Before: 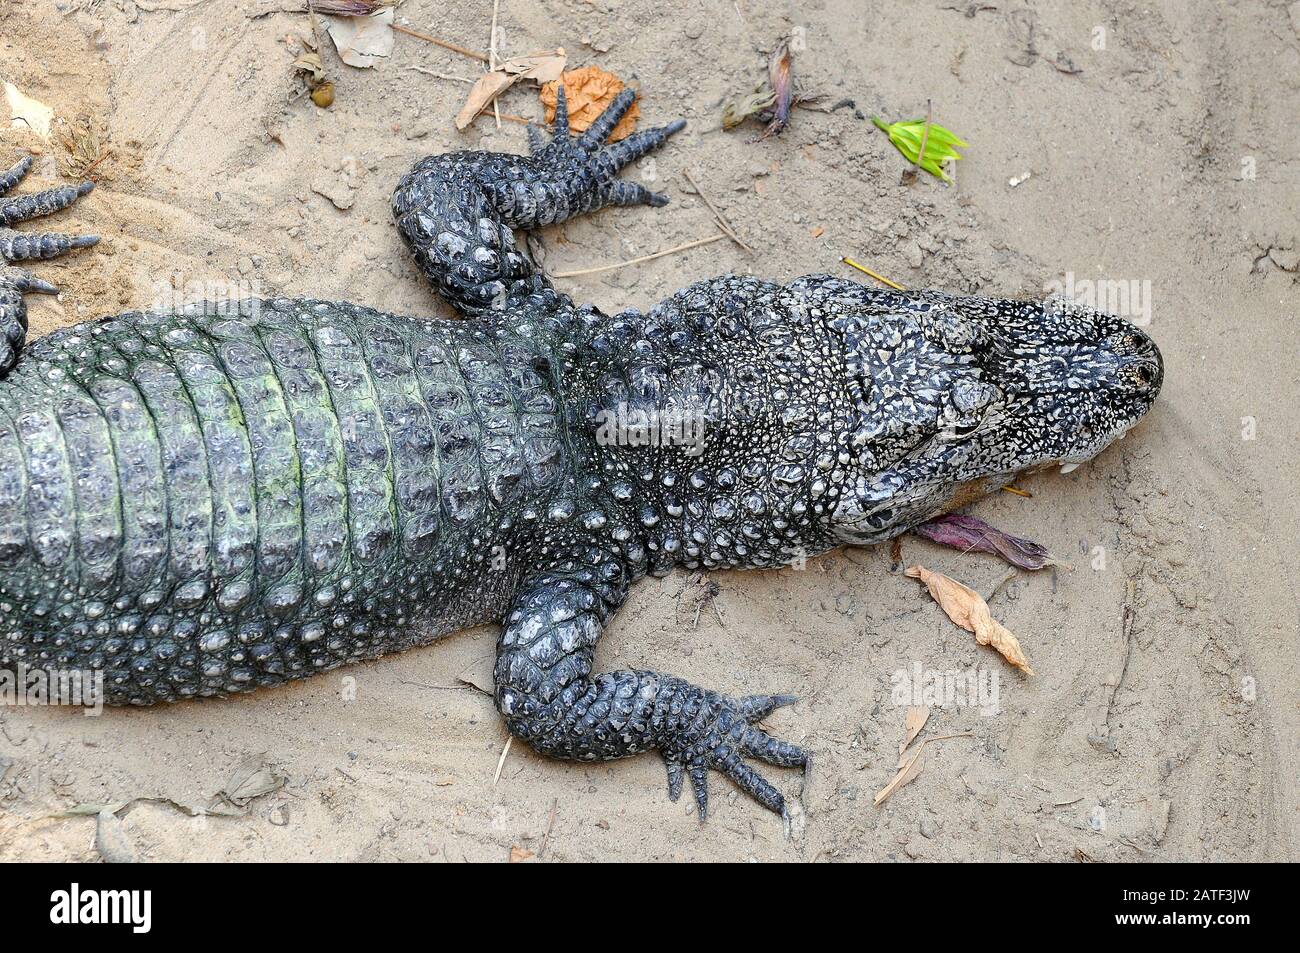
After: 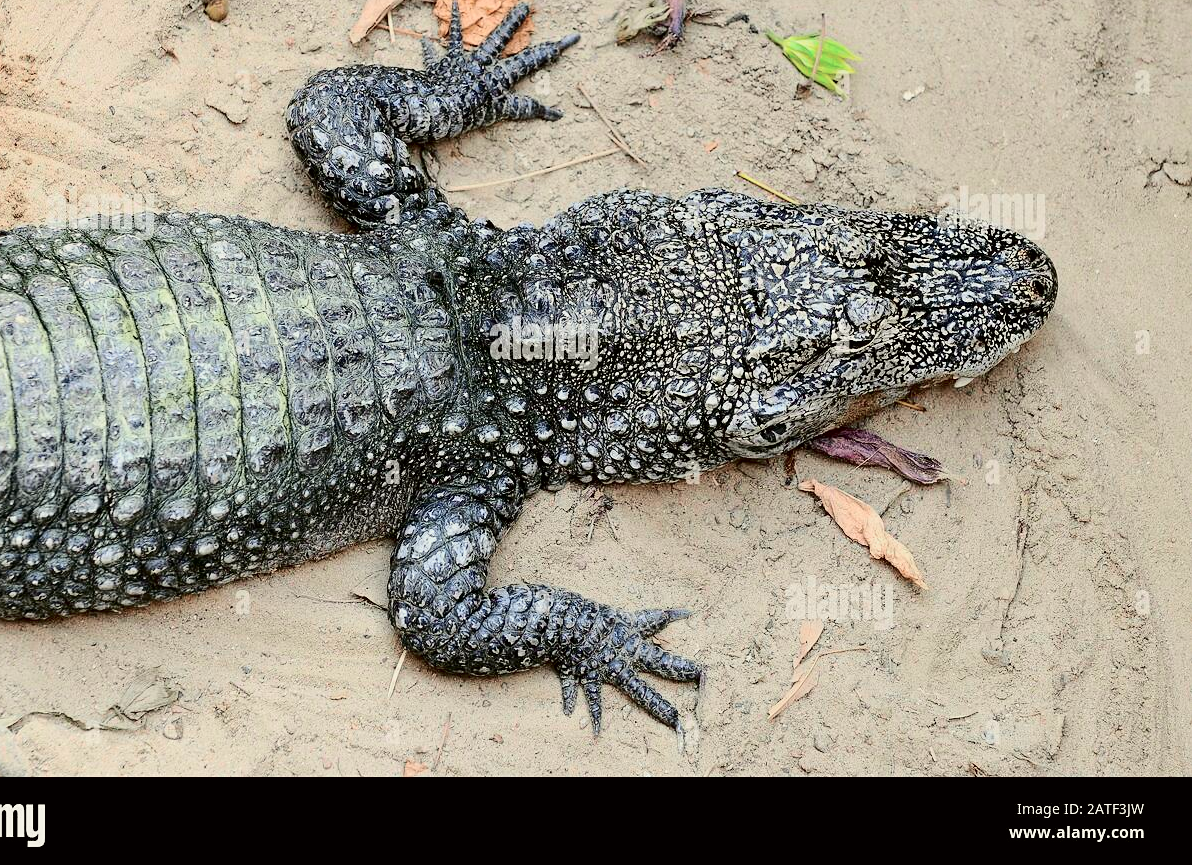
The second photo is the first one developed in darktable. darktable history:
crop and rotate: left 8.262%, top 9.226%
tone curve: curves: ch0 [(0, 0) (0.049, 0.01) (0.154, 0.081) (0.491, 0.56) (0.739, 0.794) (0.992, 0.937)]; ch1 [(0, 0) (0.172, 0.123) (0.317, 0.272) (0.401, 0.422) (0.499, 0.497) (0.531, 0.54) (0.615, 0.603) (0.741, 0.783) (1, 1)]; ch2 [(0, 0) (0.411, 0.424) (0.462, 0.483) (0.544, 0.56) (0.686, 0.638) (1, 1)], color space Lab, independent channels, preserve colors none
sharpen: amount 0.2
